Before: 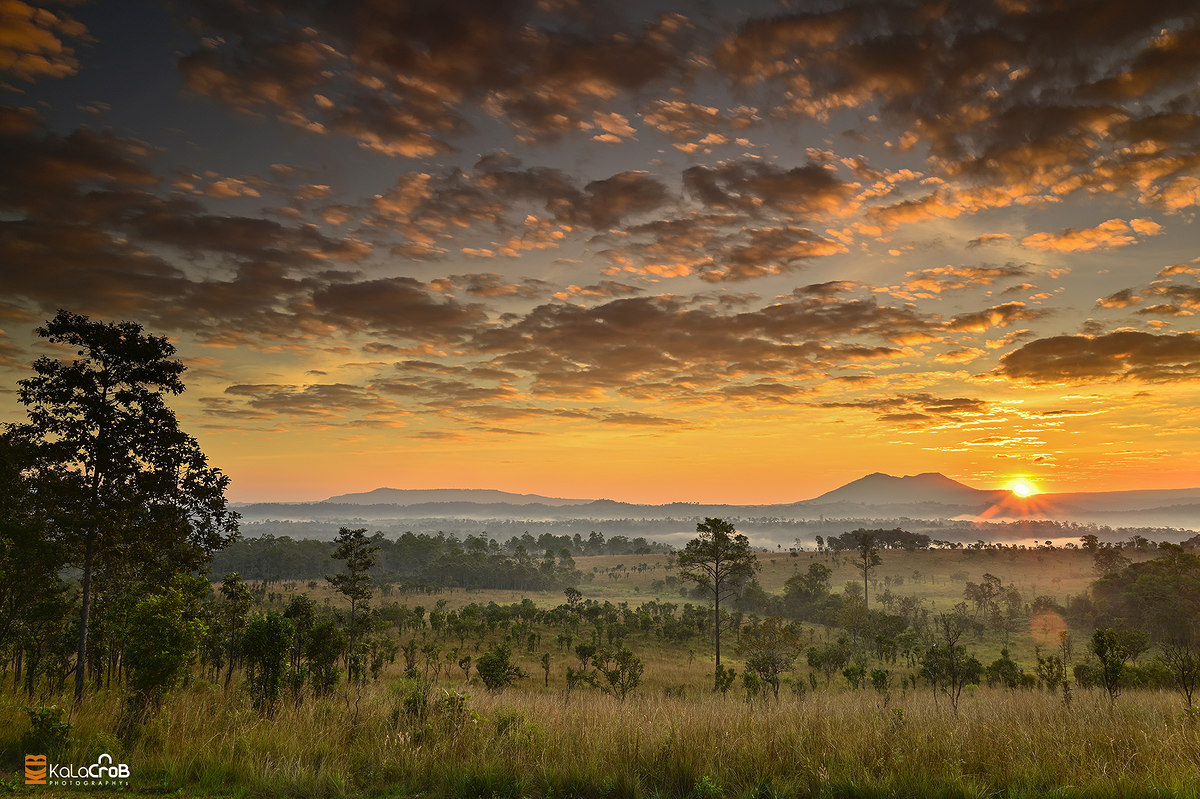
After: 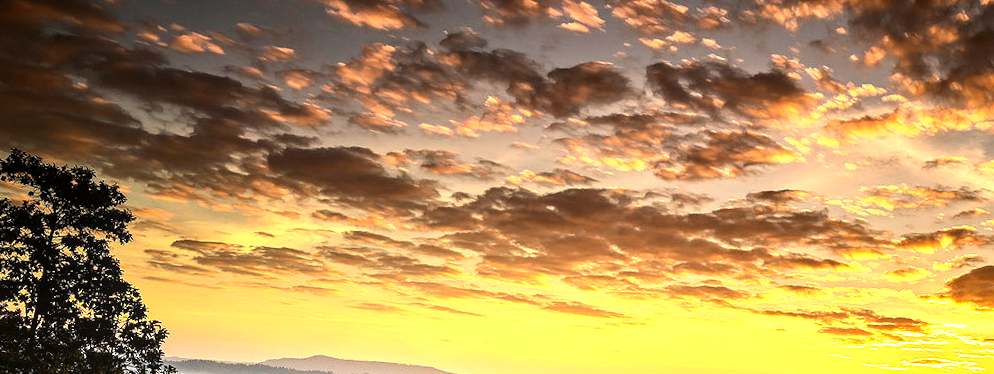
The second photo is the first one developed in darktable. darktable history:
exposure: black level correction 0, exposure 0.5 EV, compensate highlight preservation false
crop: left 7.036%, top 18.398%, right 14.379%, bottom 40.043%
white balance: emerald 1
rotate and perspective: rotation 5.12°, automatic cropping off
tone equalizer: -8 EV -0.75 EV, -7 EV -0.7 EV, -6 EV -0.6 EV, -5 EV -0.4 EV, -3 EV 0.4 EV, -2 EV 0.6 EV, -1 EV 0.7 EV, +0 EV 0.75 EV, edges refinement/feathering 500, mask exposure compensation -1.57 EV, preserve details no
local contrast: detail 130%
